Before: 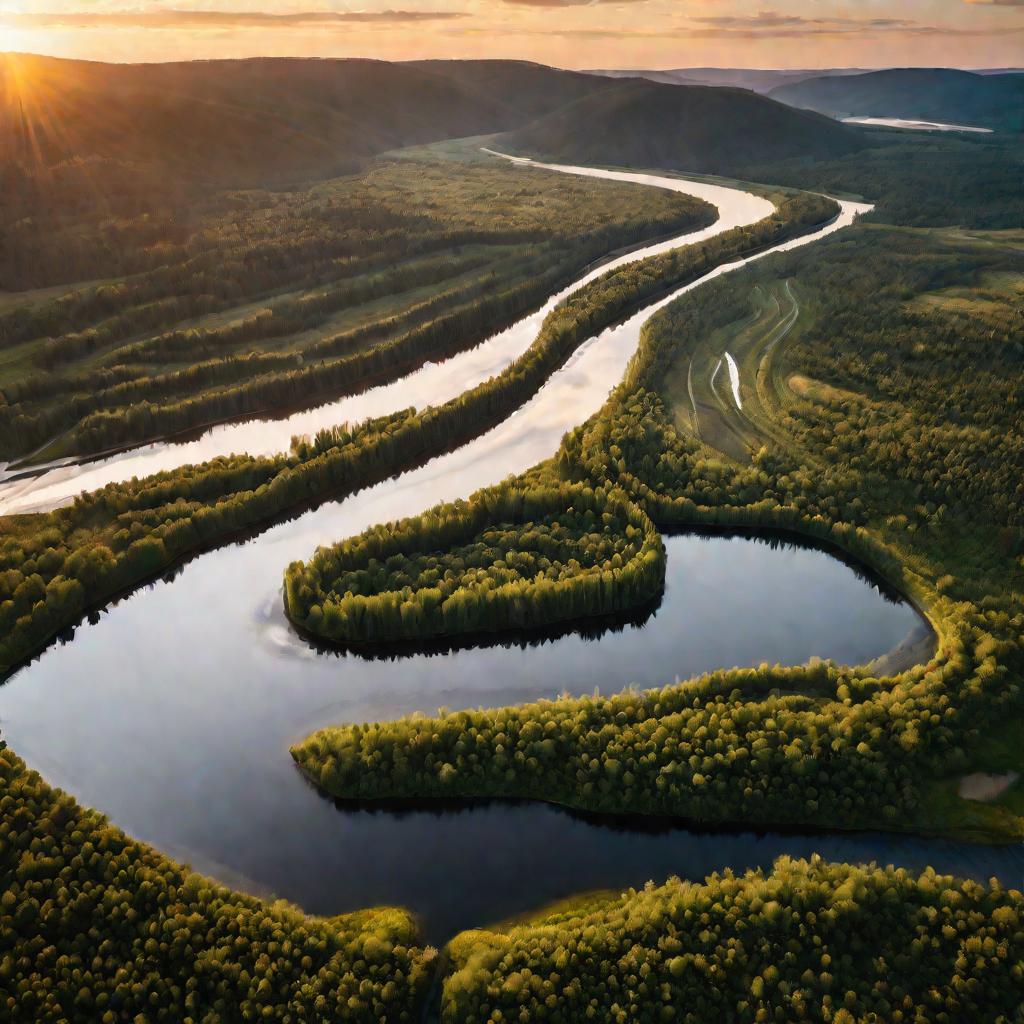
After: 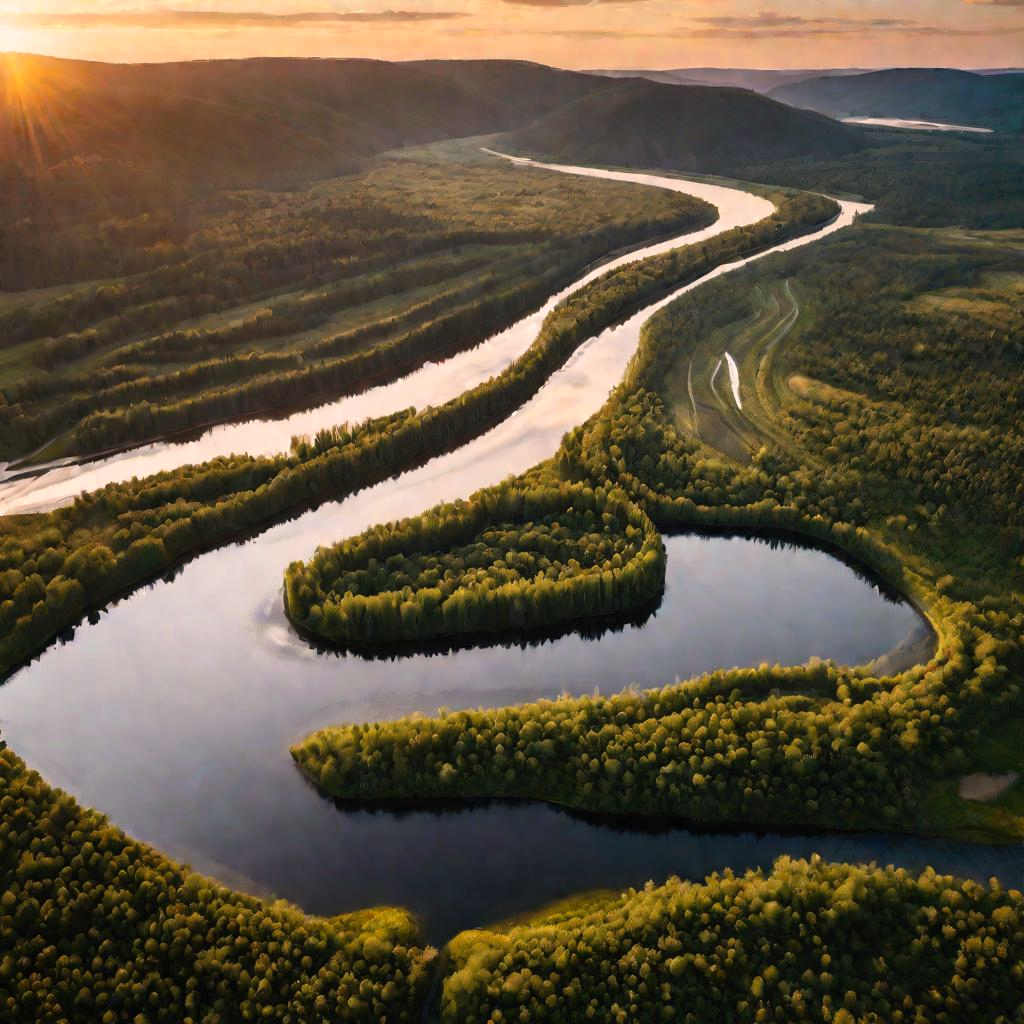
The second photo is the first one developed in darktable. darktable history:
color correction: highlights a* 5.81, highlights b* 4.84
